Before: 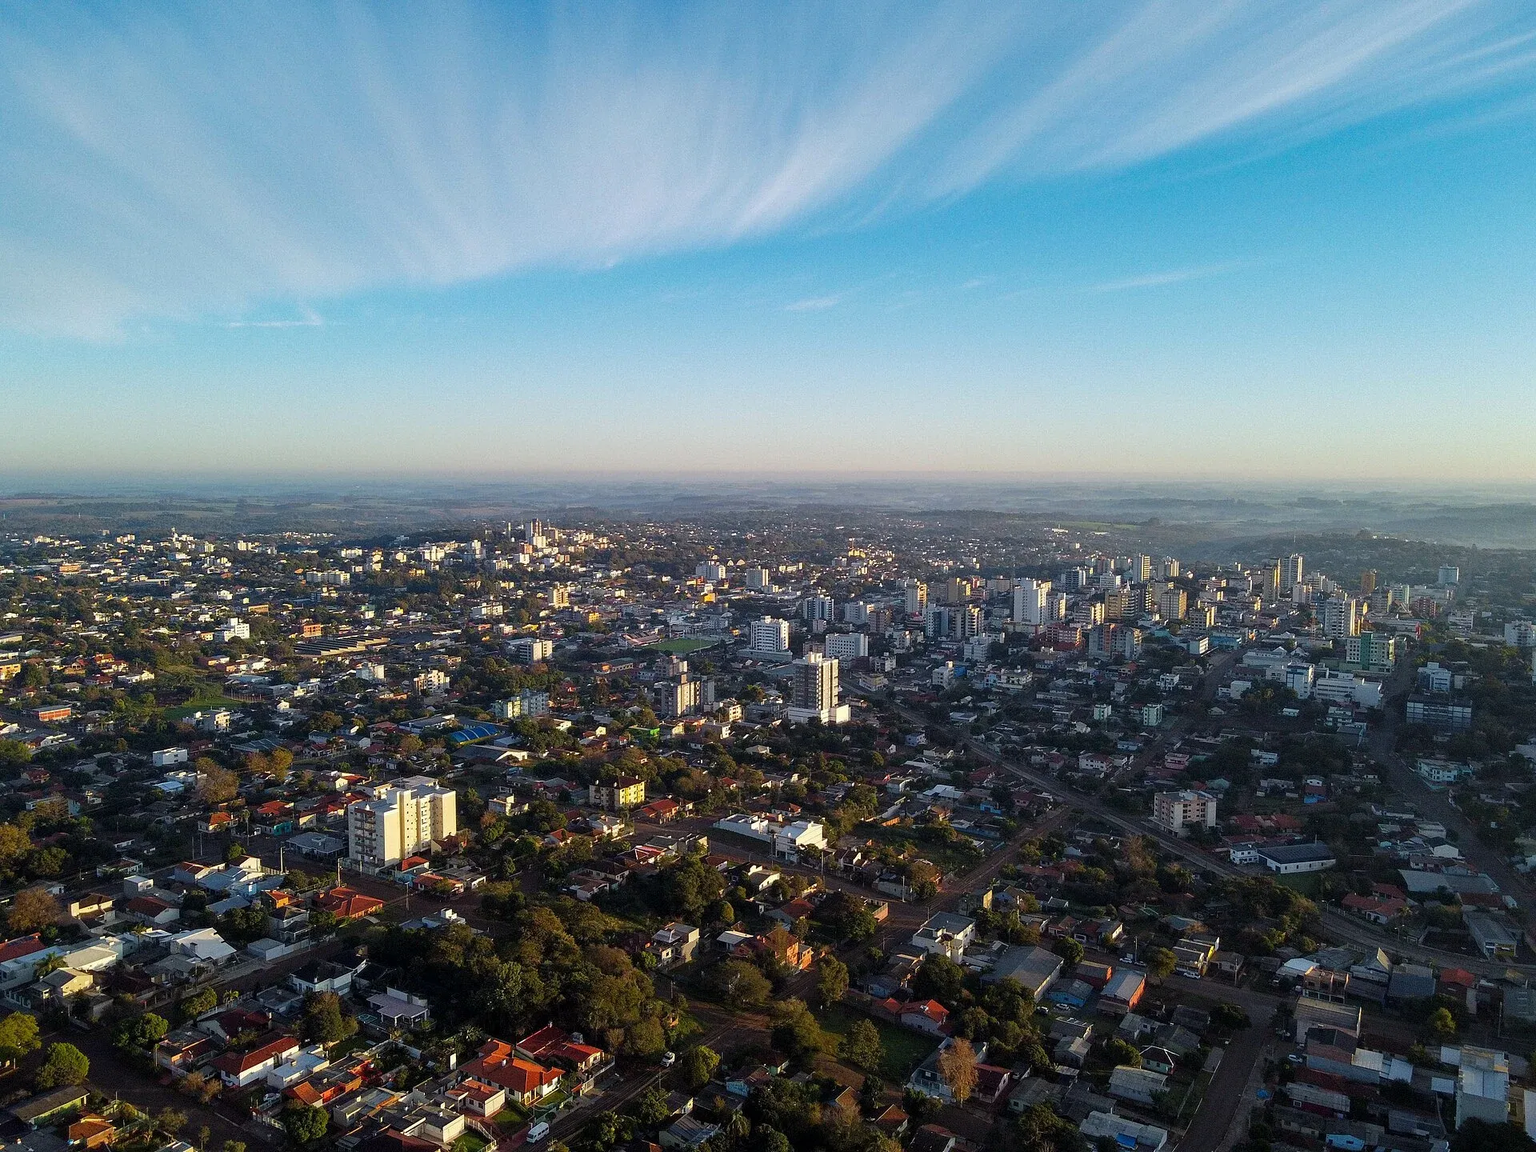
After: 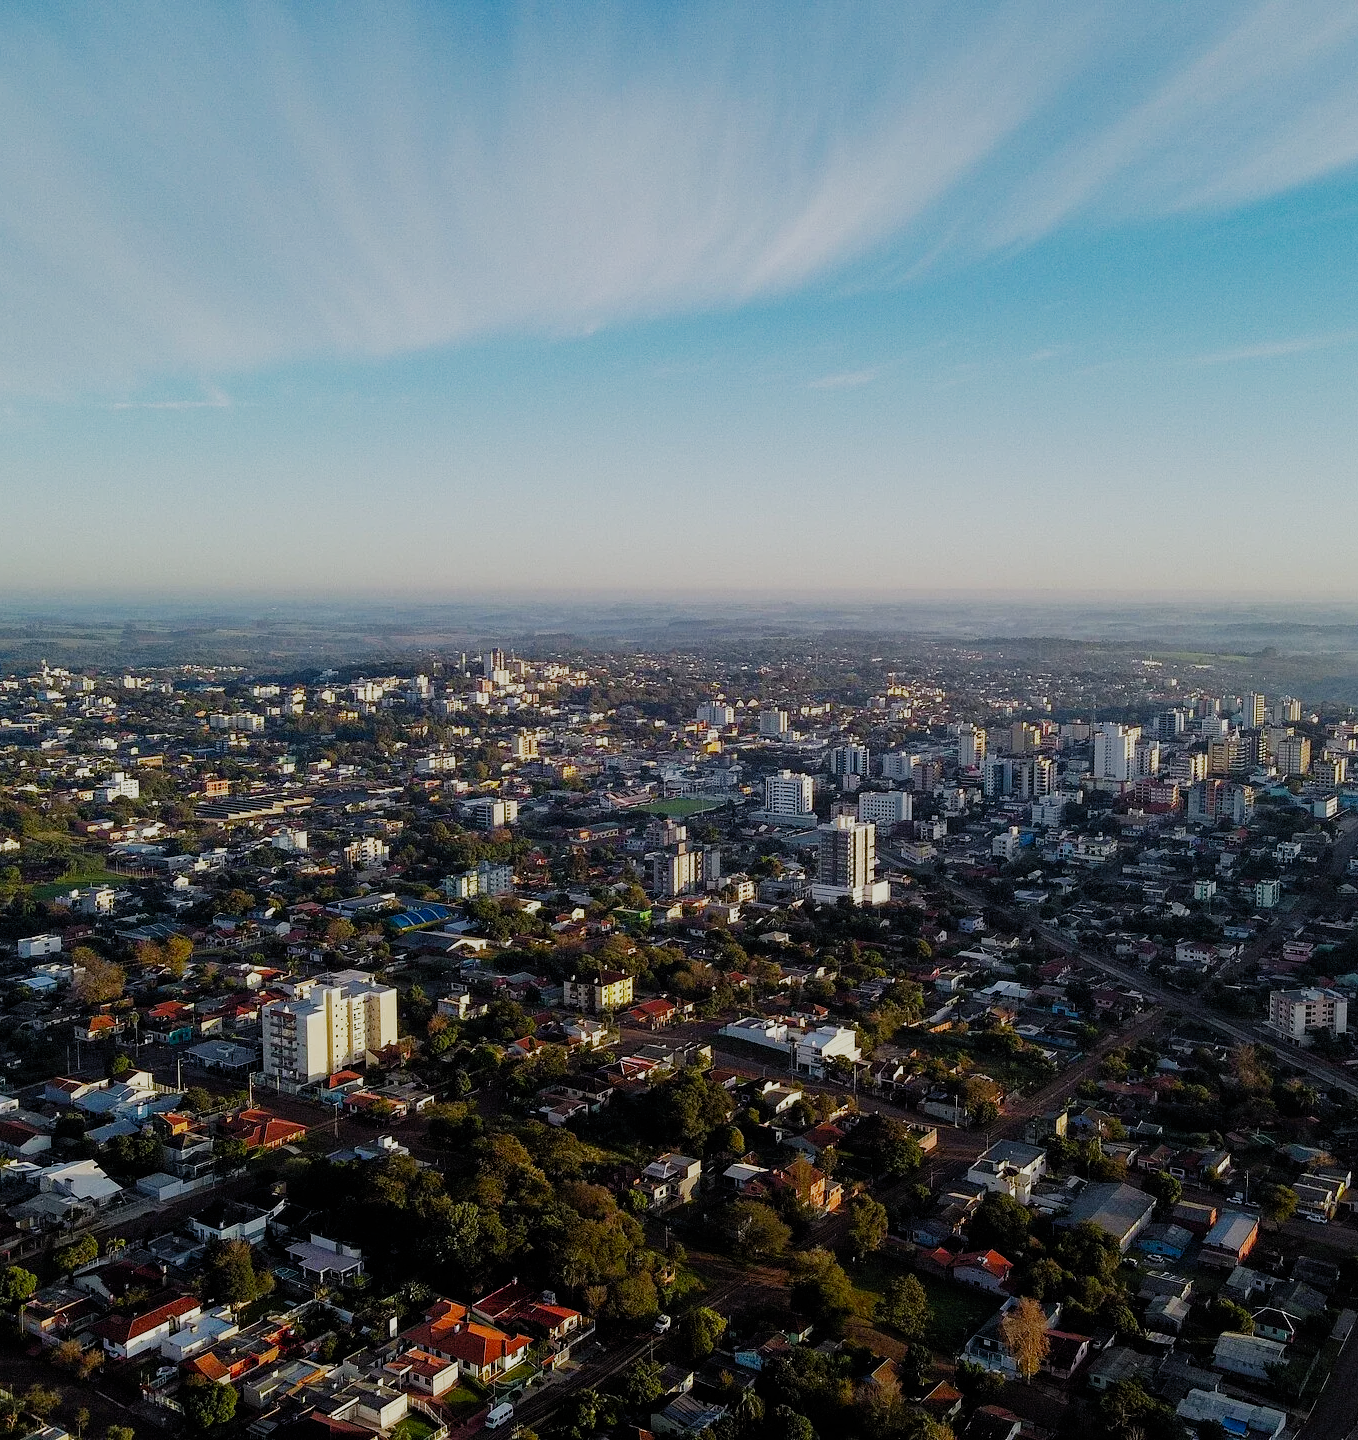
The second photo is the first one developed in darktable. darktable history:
crop and rotate: left 9.014%, right 20.237%
exposure: black level correction 0, exposure 0 EV, compensate exposure bias true, compensate highlight preservation false
filmic rgb: black relative exposure -7.65 EV, white relative exposure 4.56 EV, hardness 3.61, preserve chrominance no, color science v4 (2020)
